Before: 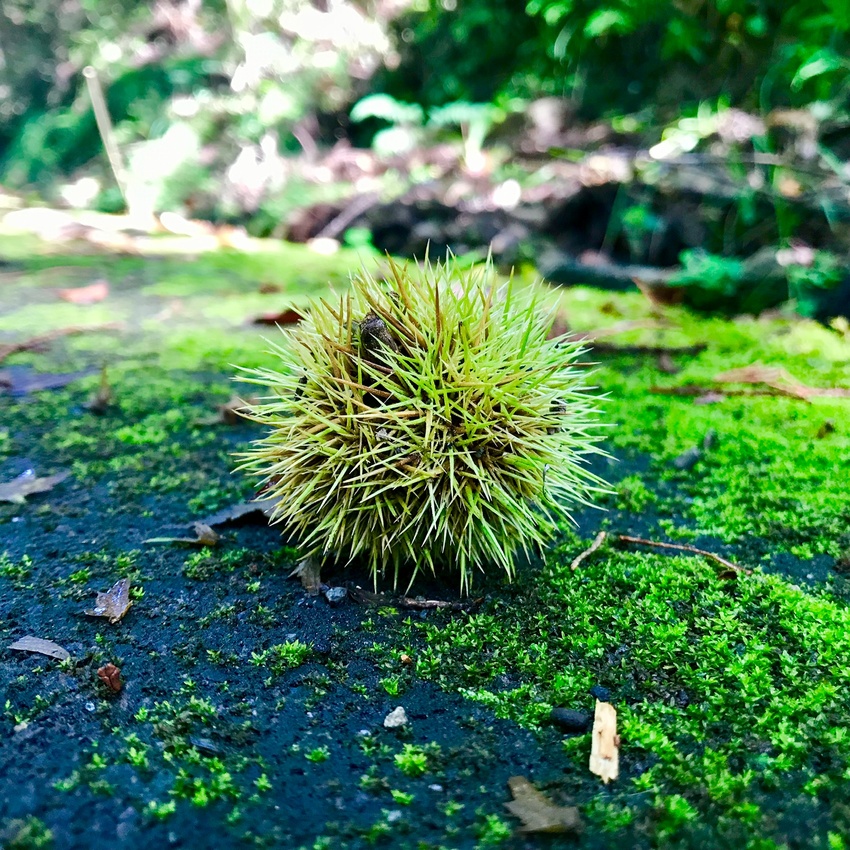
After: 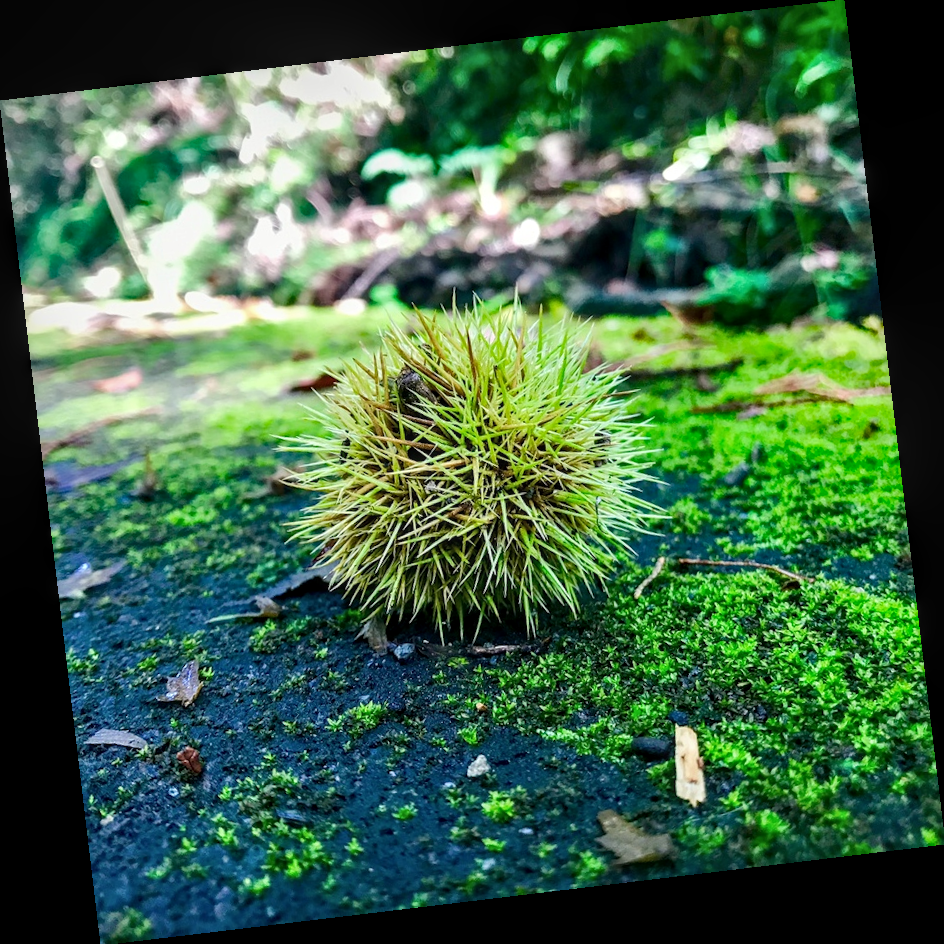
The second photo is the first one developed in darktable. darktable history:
local contrast: on, module defaults
rotate and perspective: rotation -6.83°, automatic cropping off
